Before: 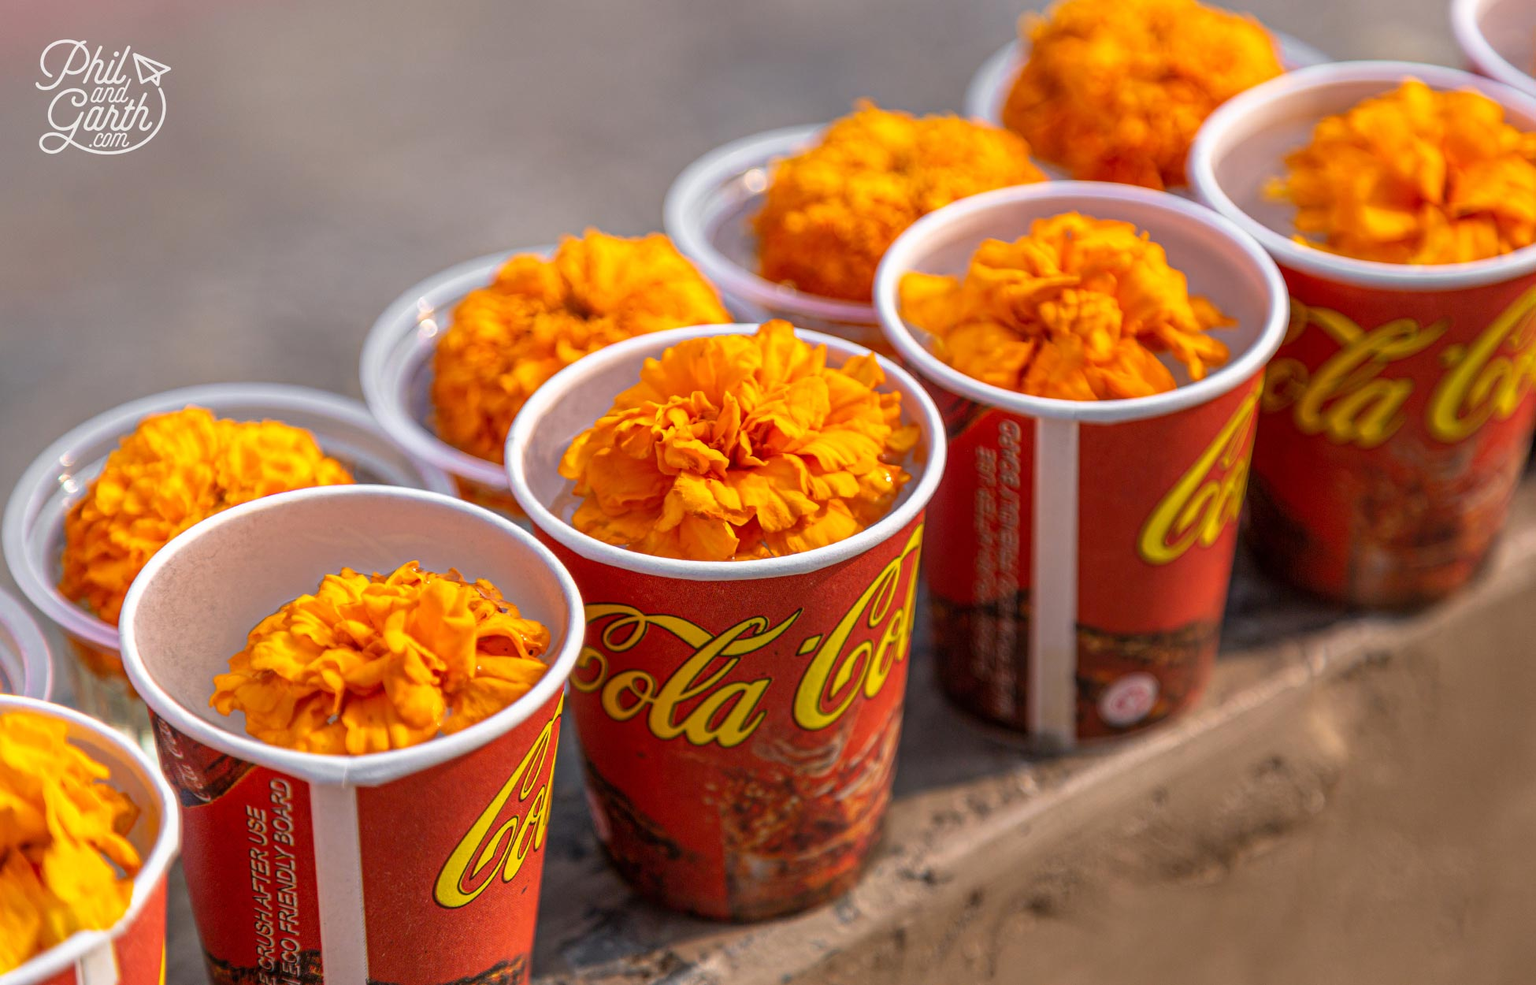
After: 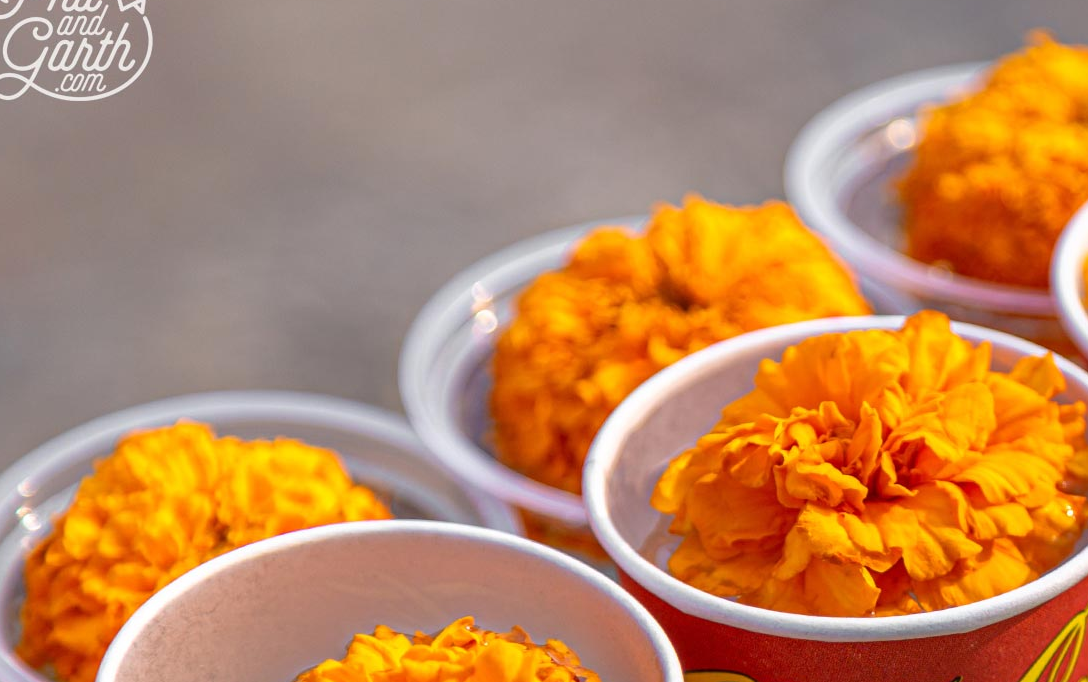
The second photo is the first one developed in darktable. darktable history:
crop and rotate: left 3.039%, top 7.635%, right 41.149%, bottom 37.731%
